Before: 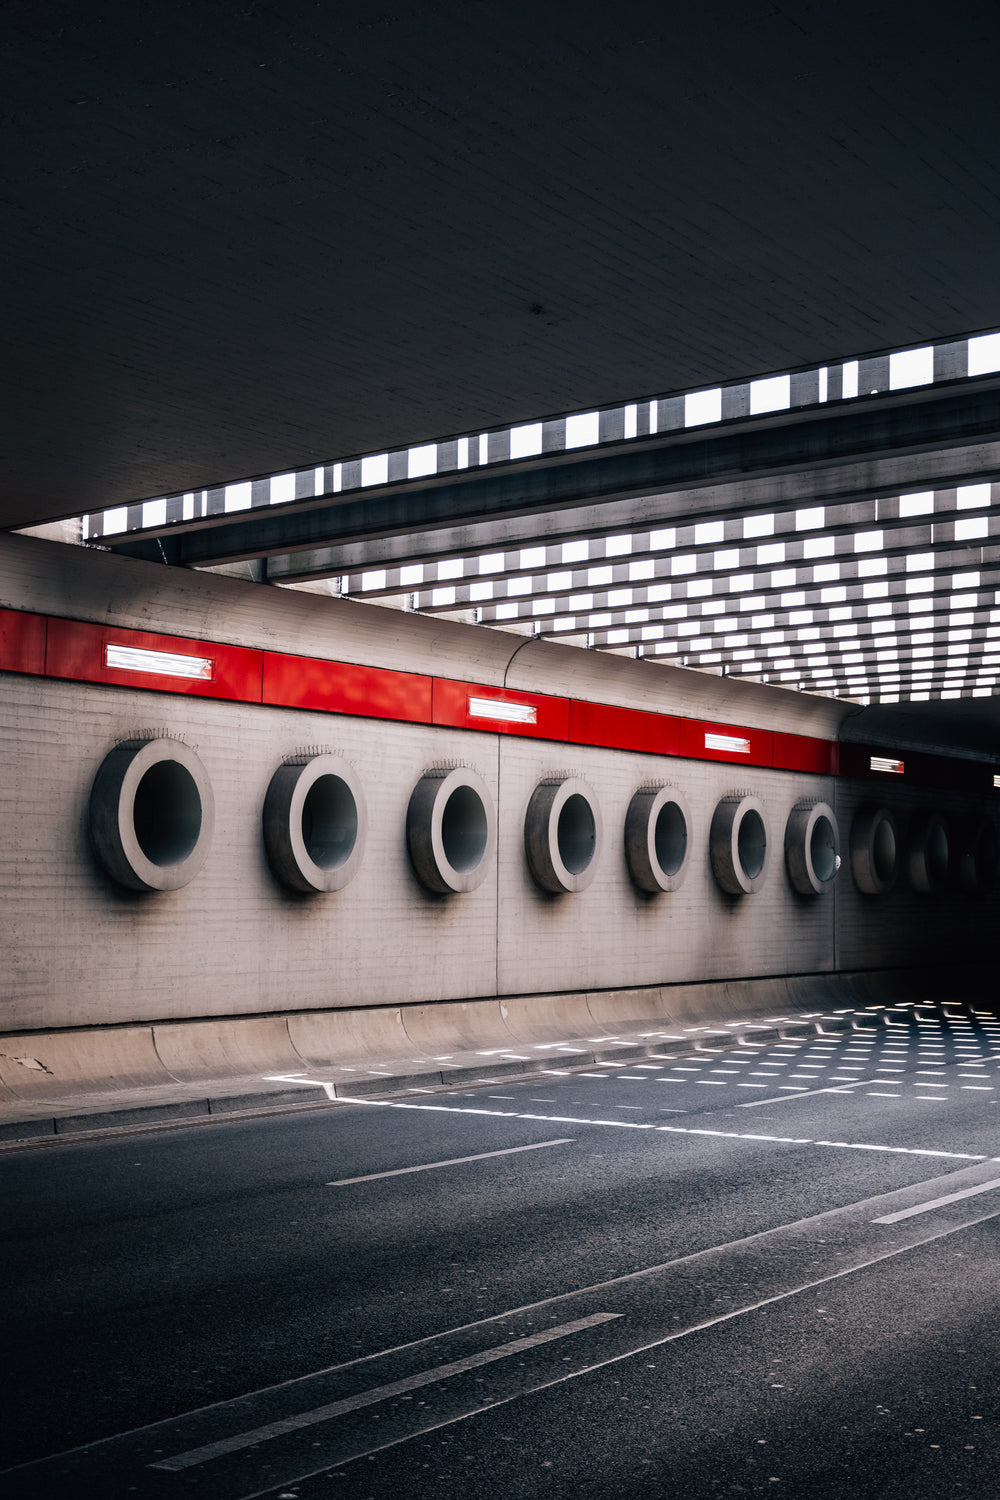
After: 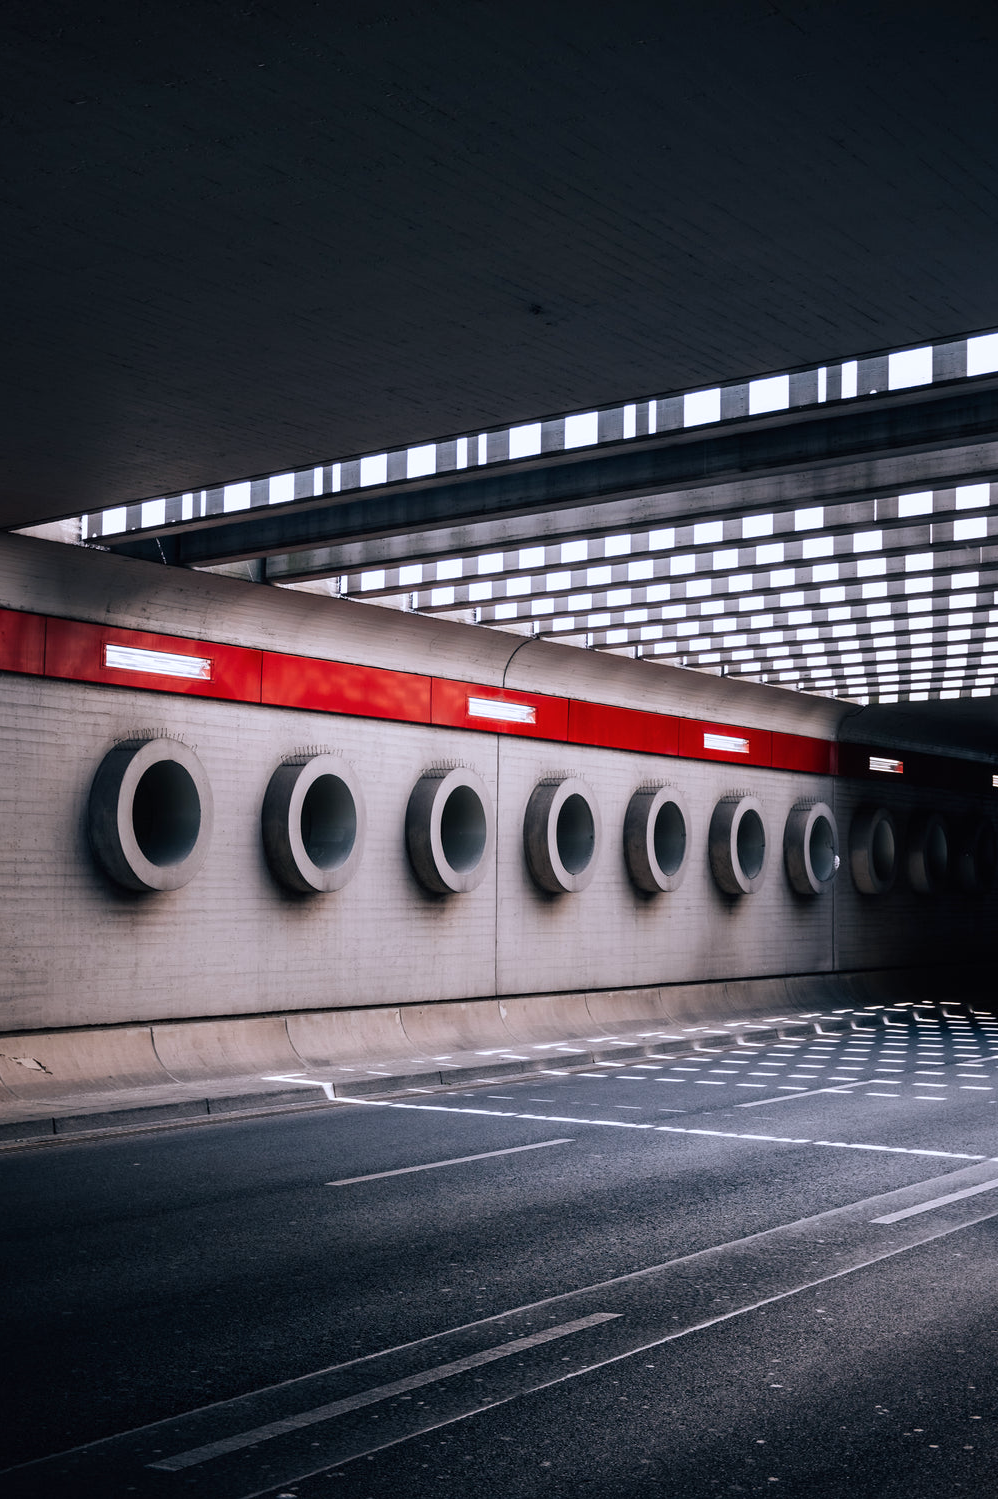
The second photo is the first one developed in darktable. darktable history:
color calibration: illuminant as shot in camera, x 0.358, y 0.373, temperature 4628.91 K
contrast equalizer: octaves 7, y [[0.5 ×6], [0.5 ×6], [0.975, 0.964, 0.925, 0.865, 0.793, 0.721], [0 ×6], [0 ×6]]
crop and rotate: left 0.137%, bottom 0.002%
